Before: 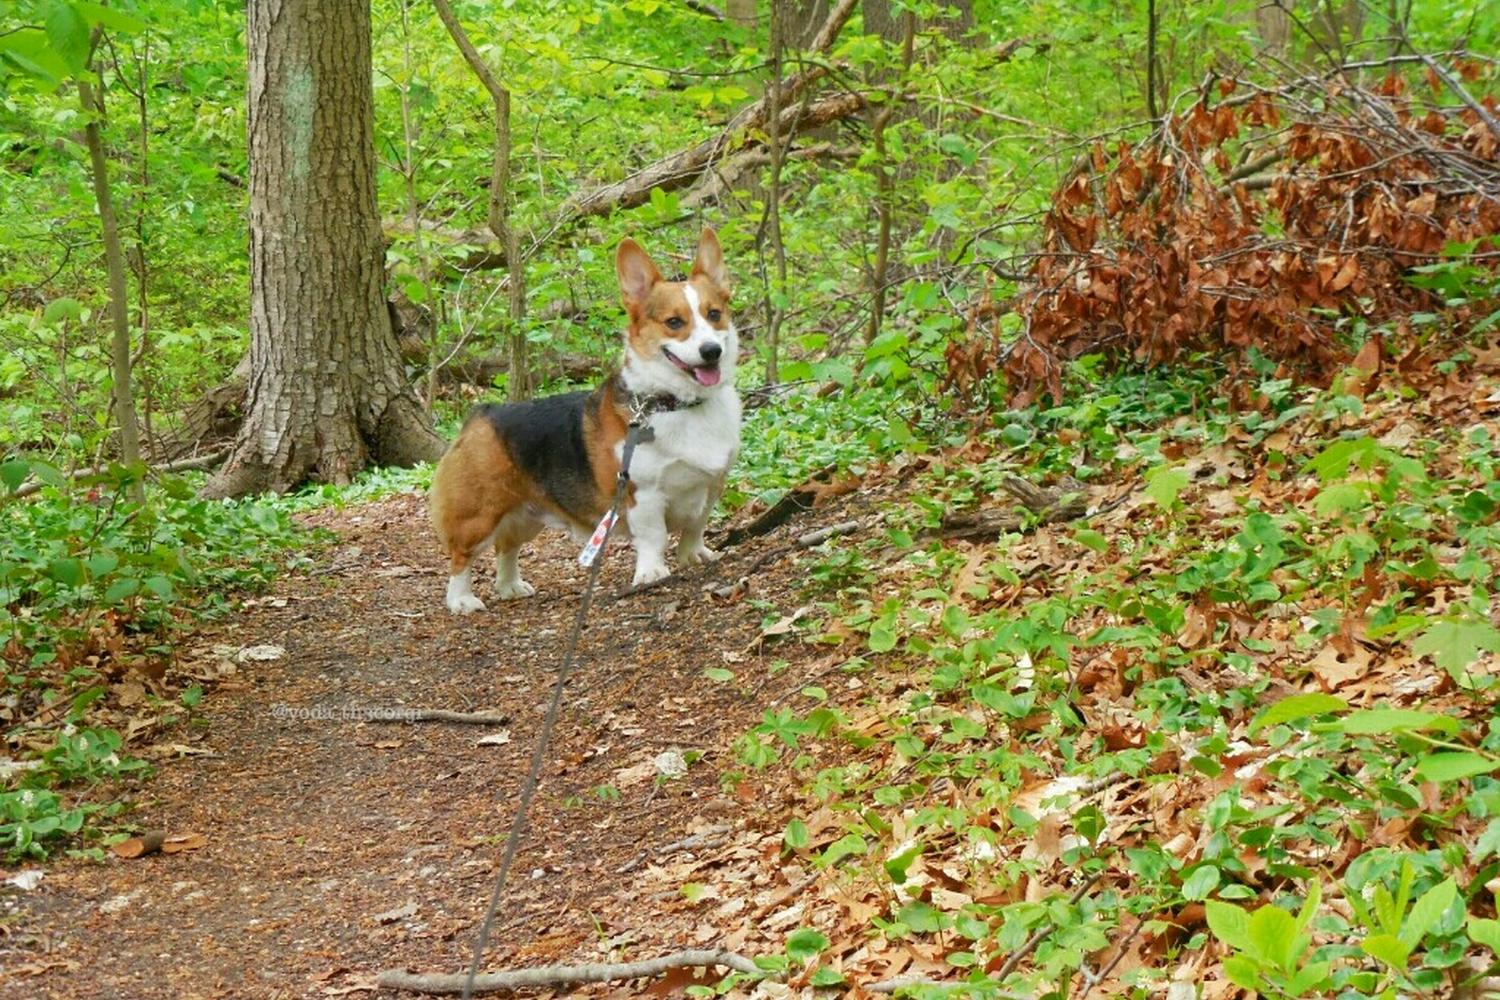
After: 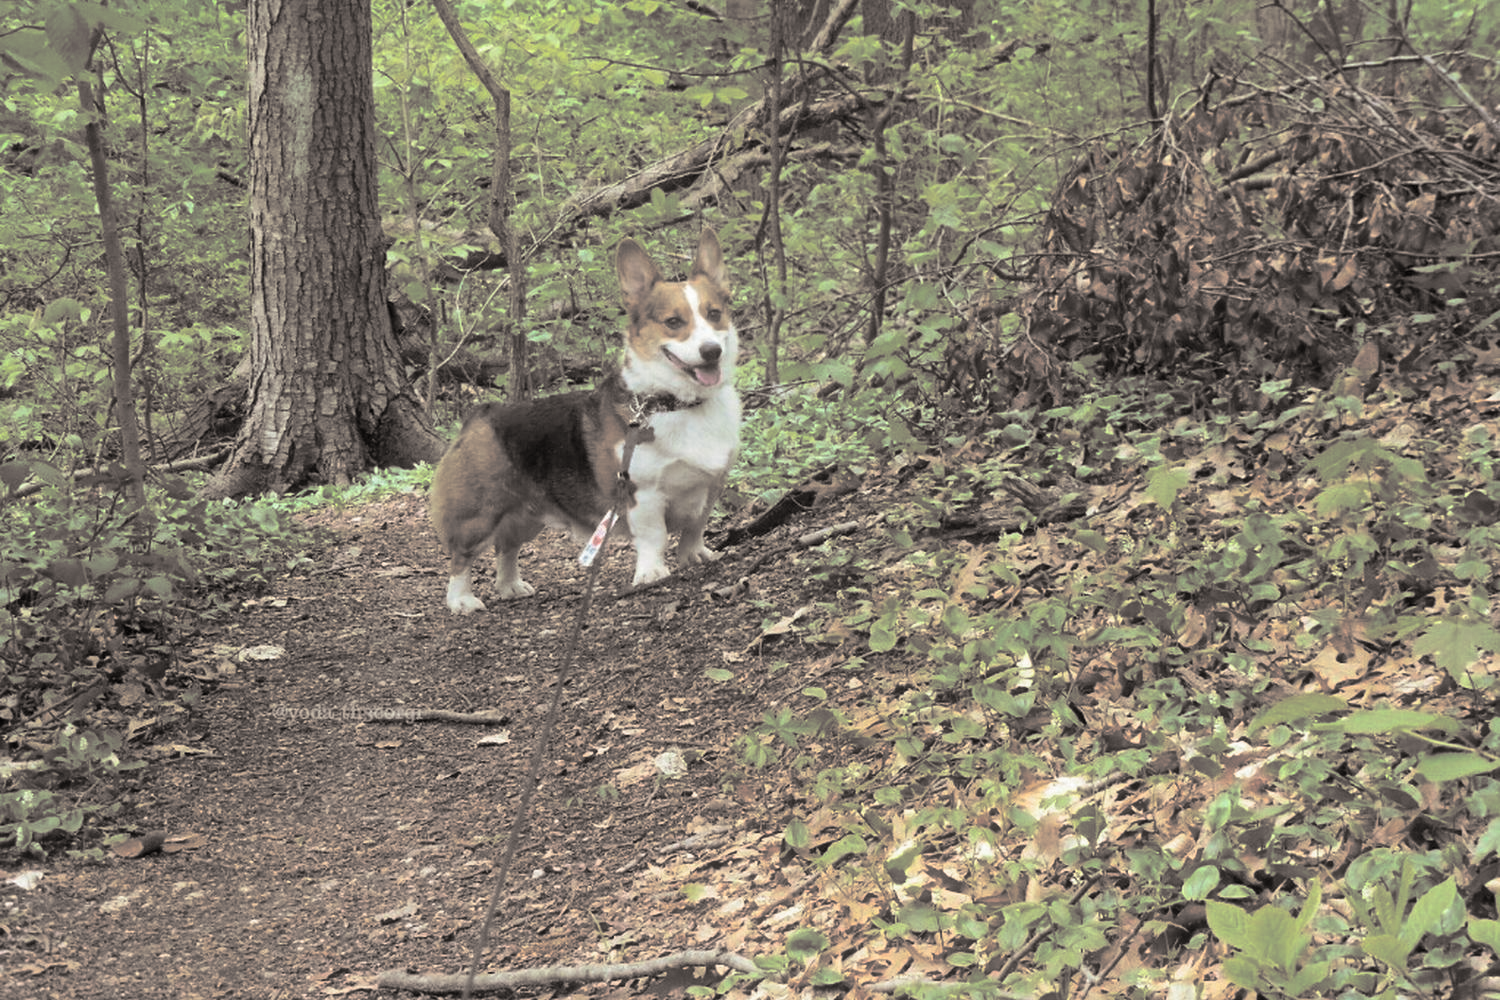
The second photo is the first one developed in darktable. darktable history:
split-toning: shadows › hue 26°, shadows › saturation 0.09, highlights › hue 40°, highlights › saturation 0.18, balance -63, compress 0%
bloom: size 5%, threshold 95%, strength 15%
